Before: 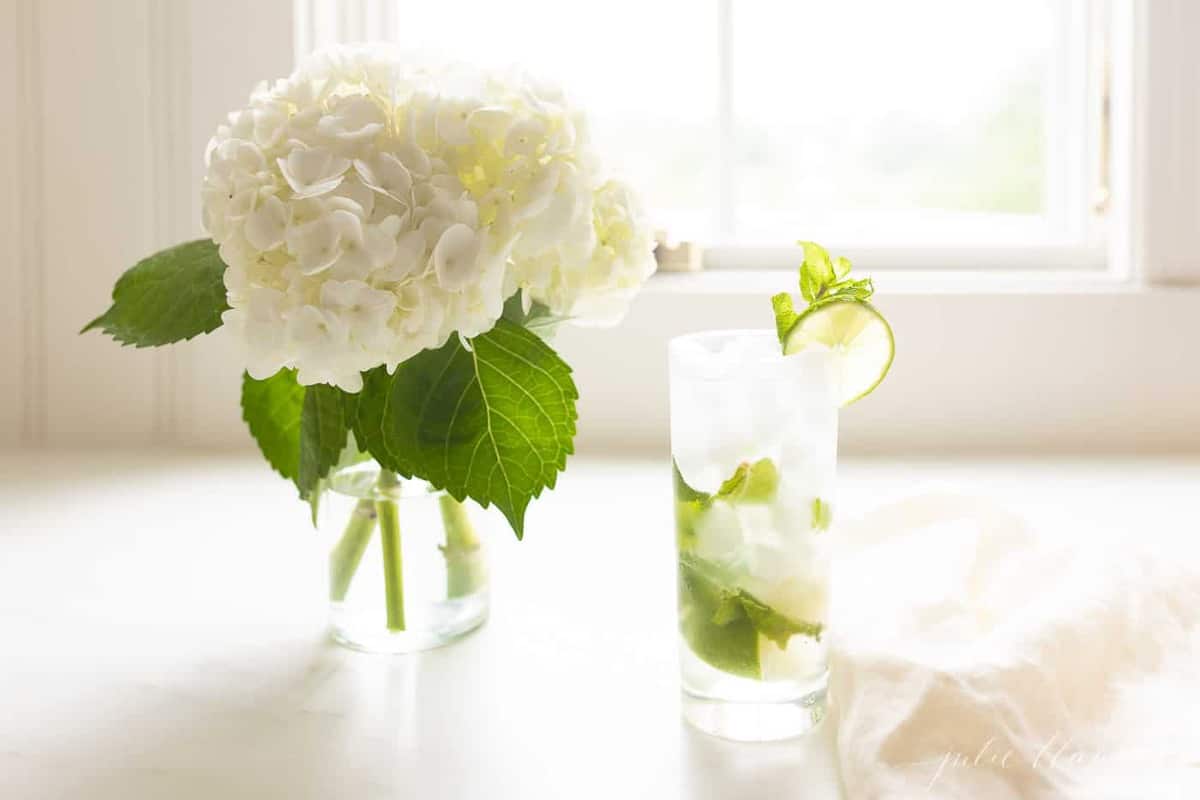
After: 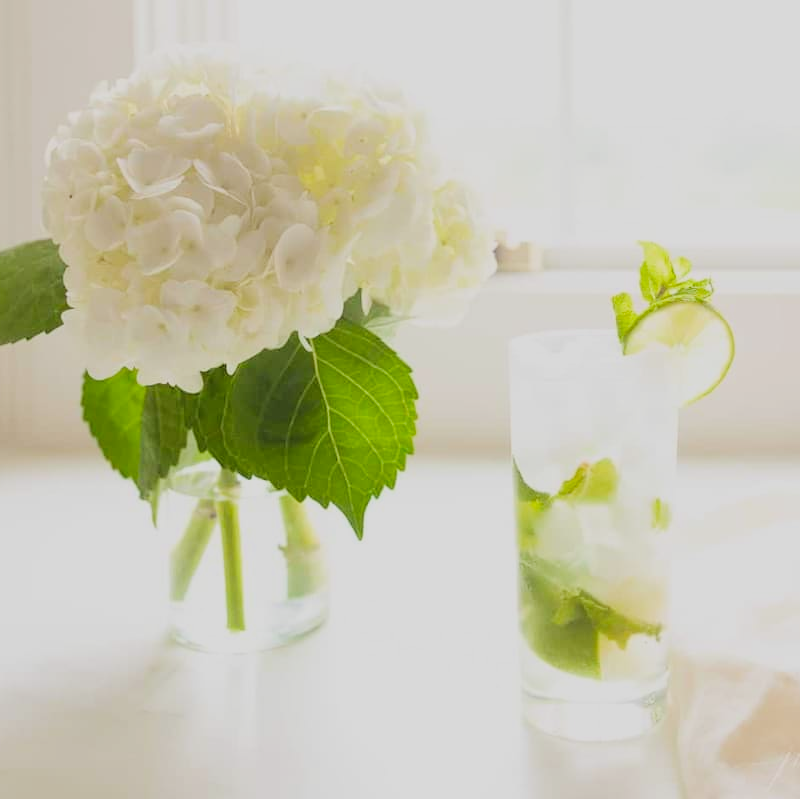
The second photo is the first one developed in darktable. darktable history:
crop and rotate: left 13.396%, right 19.868%
filmic rgb: black relative exposure -7.65 EV, white relative exposure 4.56 EV, threshold 2.96 EV, hardness 3.61, enable highlight reconstruction true
contrast brightness saturation: contrast 0.031, brightness 0.067, saturation 0.134
